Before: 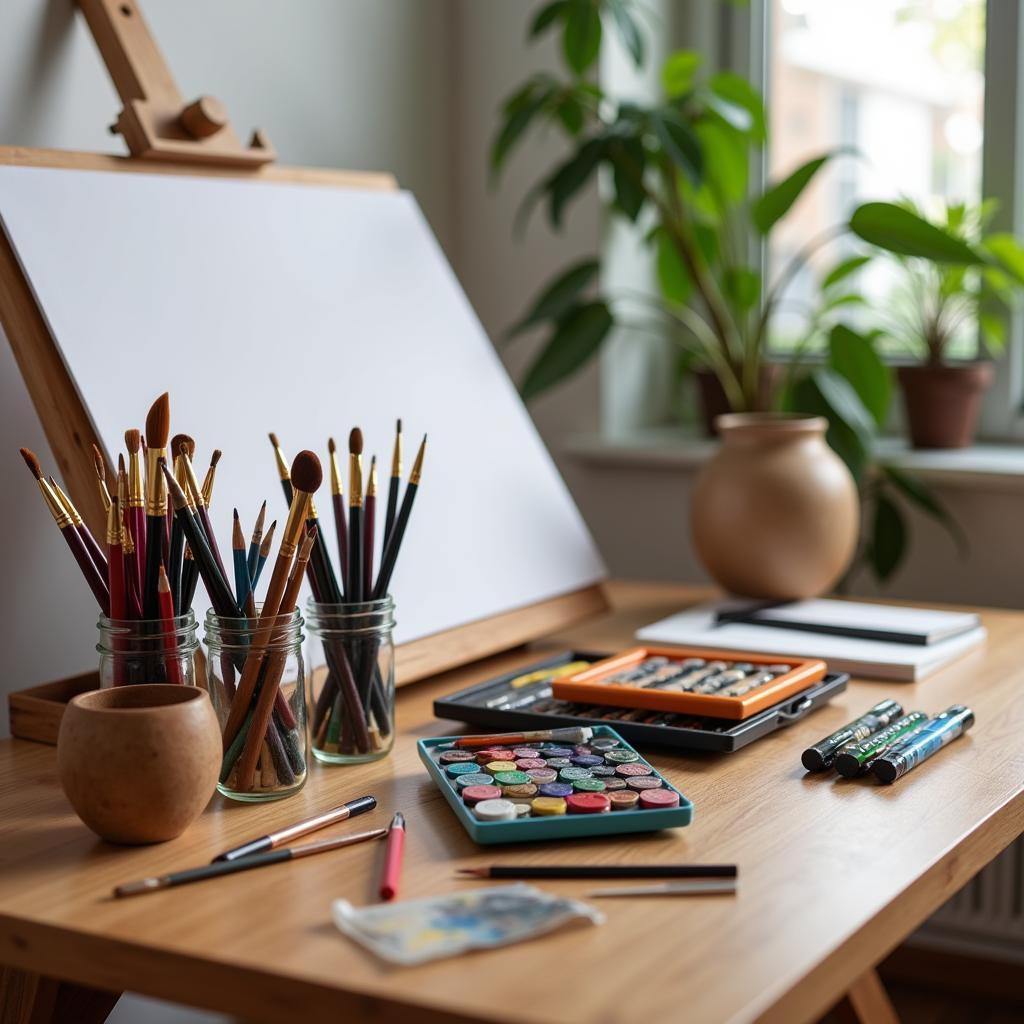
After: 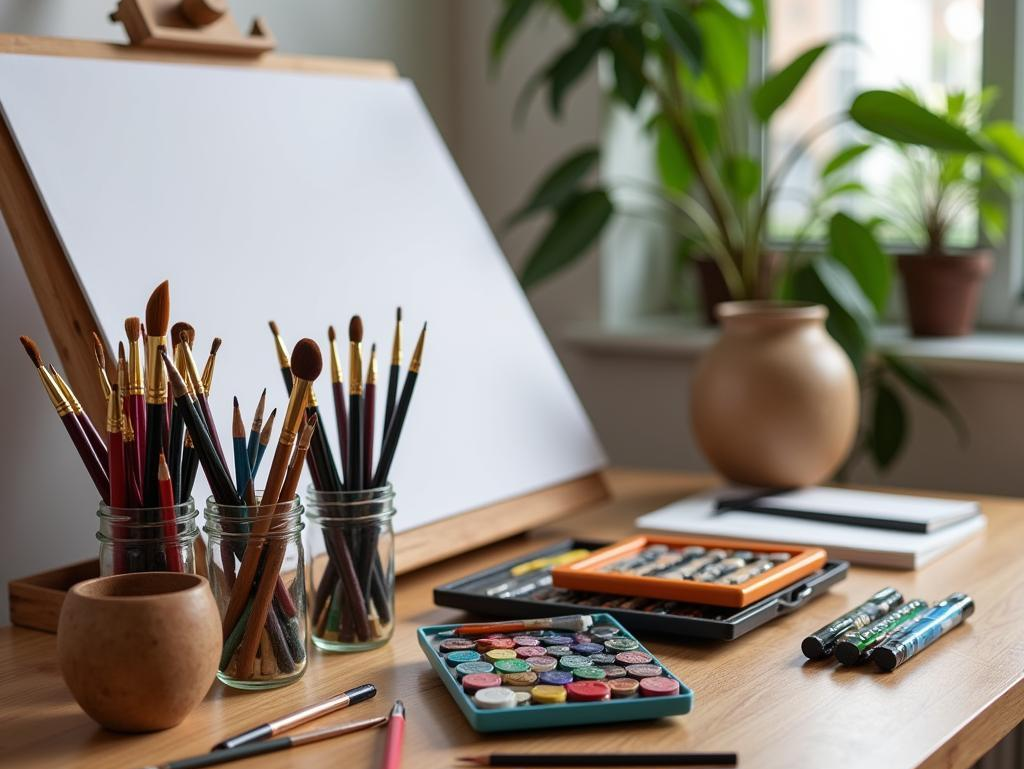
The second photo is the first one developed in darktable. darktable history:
crop: top 11.018%, bottom 13.876%
